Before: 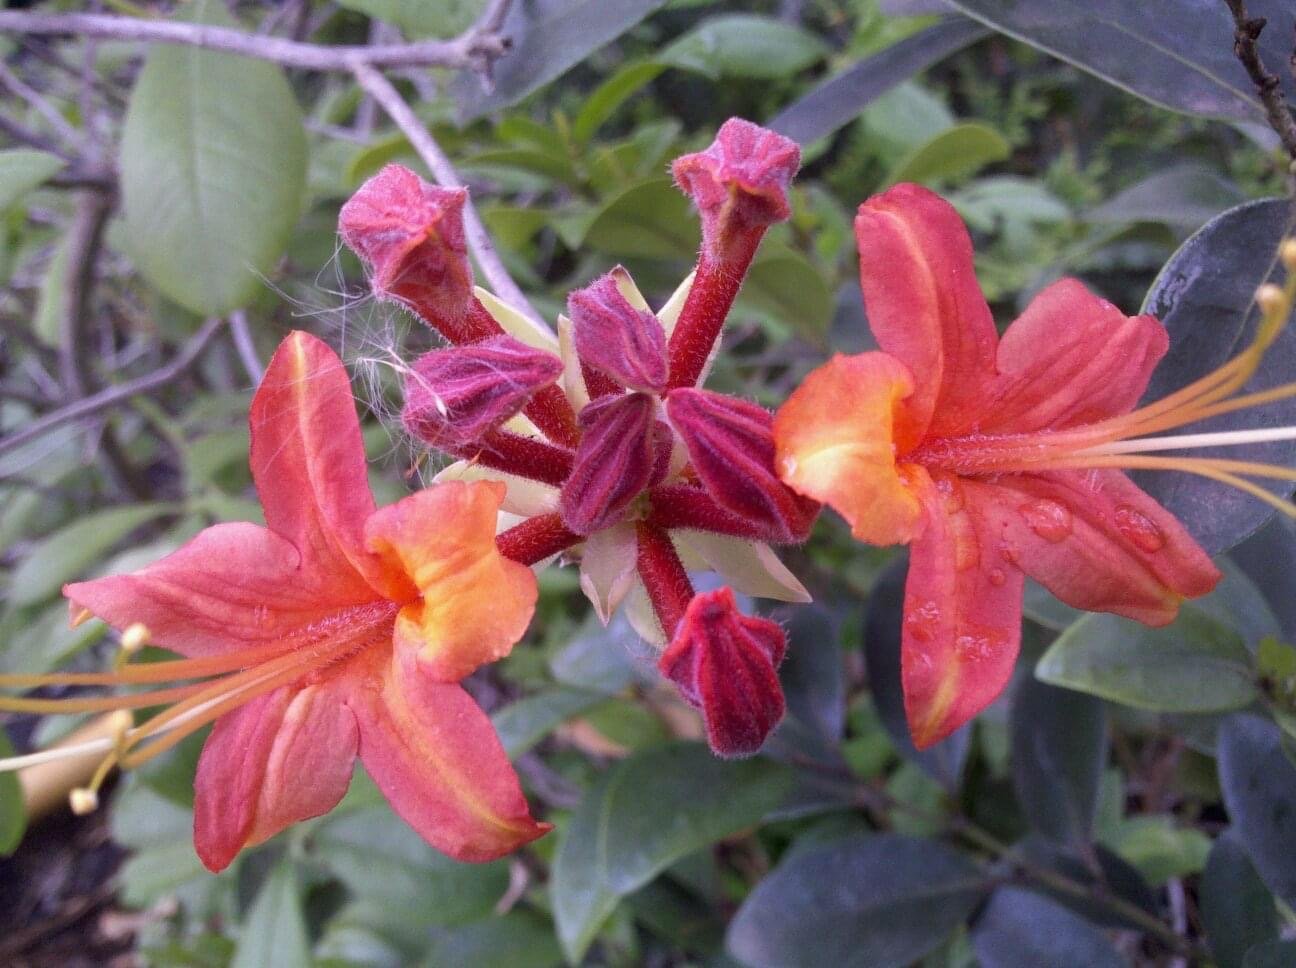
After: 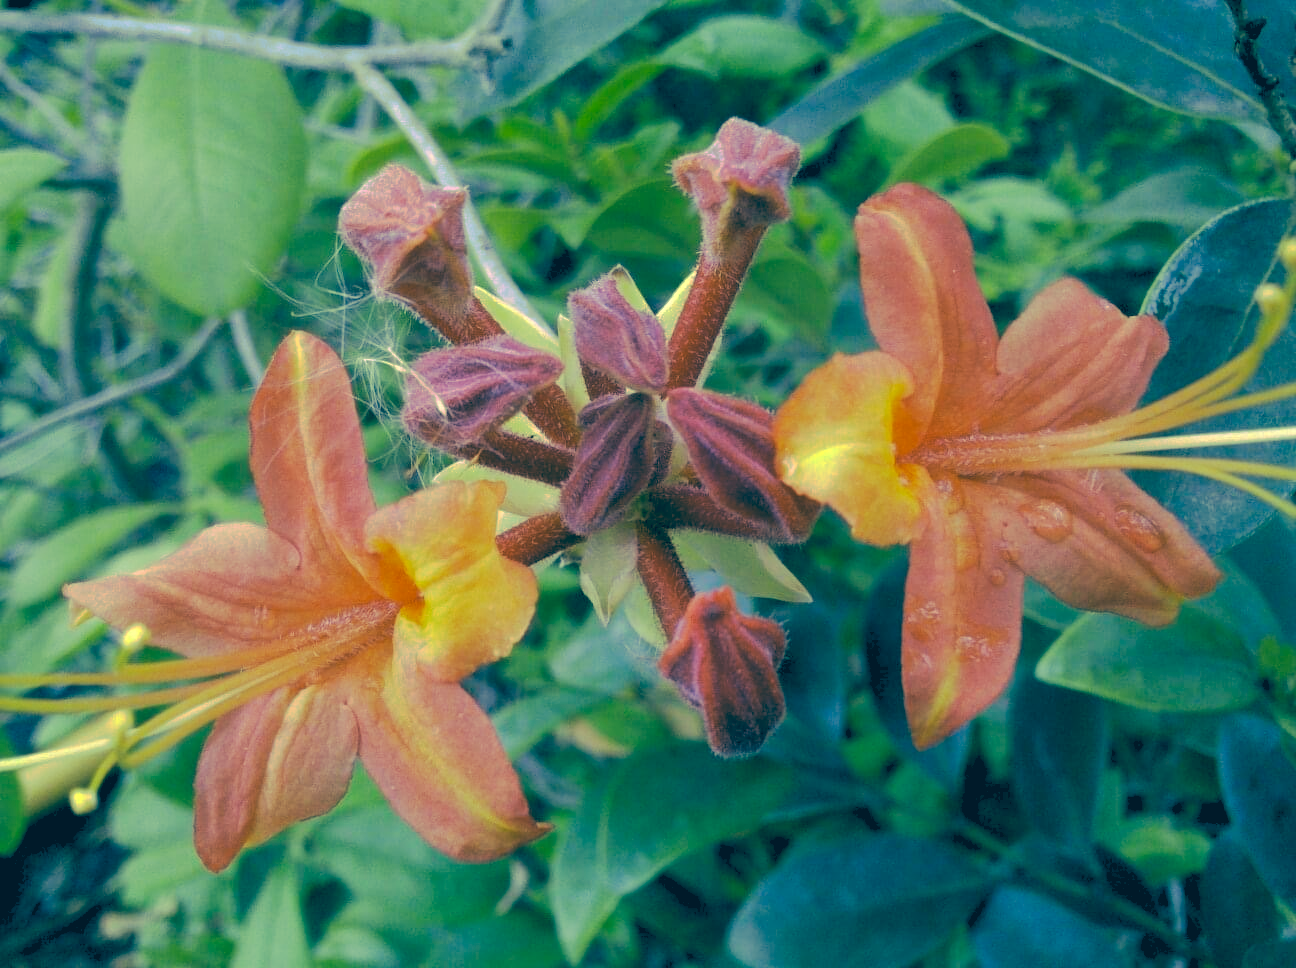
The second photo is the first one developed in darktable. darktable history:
color correction: highlights a* -15.58, highlights b* 40, shadows a* -40, shadows b* -26.18
tone curve: curves: ch0 [(0, 0) (0.003, 0.08) (0.011, 0.088) (0.025, 0.104) (0.044, 0.122) (0.069, 0.141) (0.1, 0.161) (0.136, 0.181) (0.177, 0.209) (0.224, 0.246) (0.277, 0.293) (0.335, 0.343) (0.399, 0.399) (0.468, 0.464) (0.543, 0.54) (0.623, 0.616) (0.709, 0.694) (0.801, 0.757) (0.898, 0.821) (1, 1)], preserve colors none
rgb levels: levels [[0.013, 0.434, 0.89], [0, 0.5, 1], [0, 0.5, 1]]
